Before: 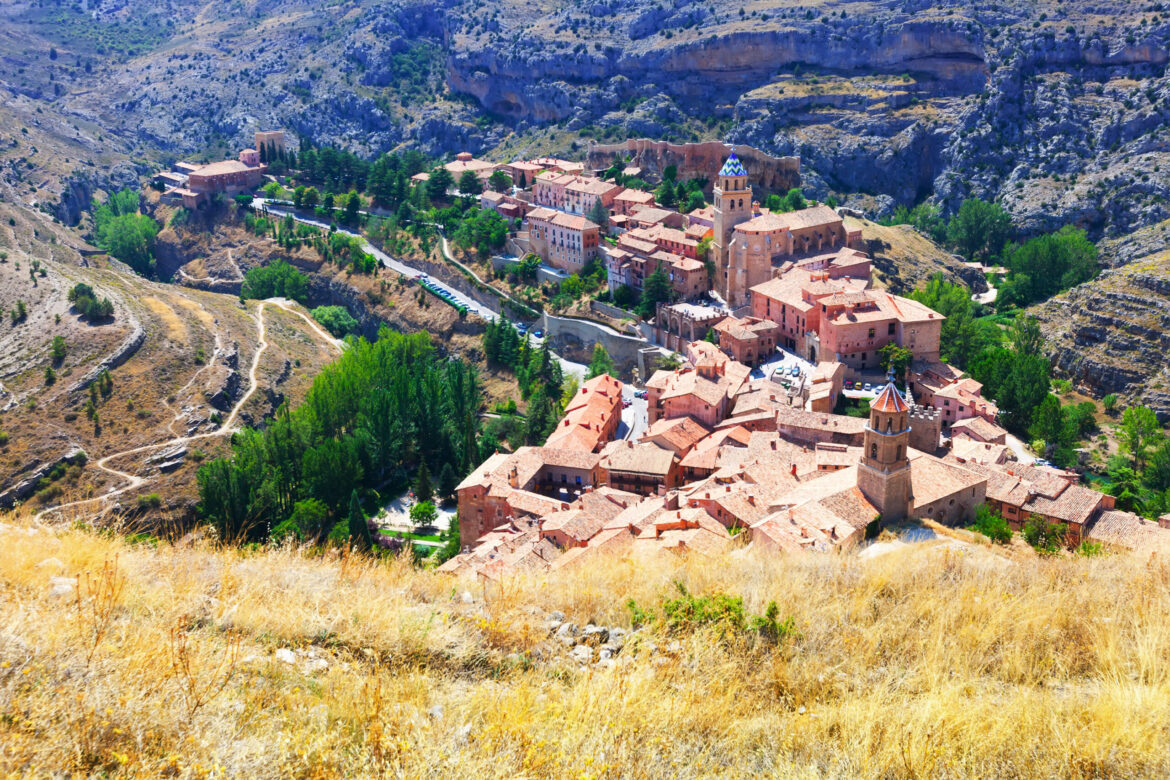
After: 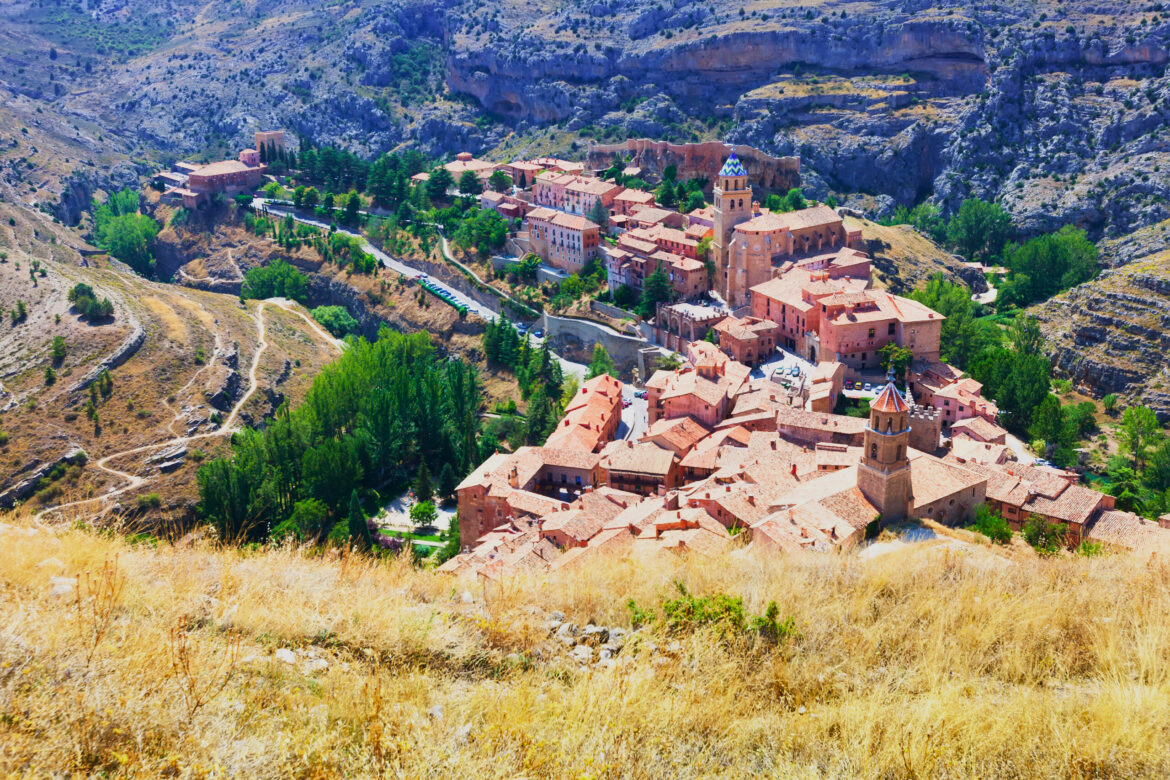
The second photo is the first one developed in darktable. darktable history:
sigmoid: contrast 1.22, skew 0.65
velvia: on, module defaults
shadows and highlights: shadows 49, highlights -41, soften with gaussian
